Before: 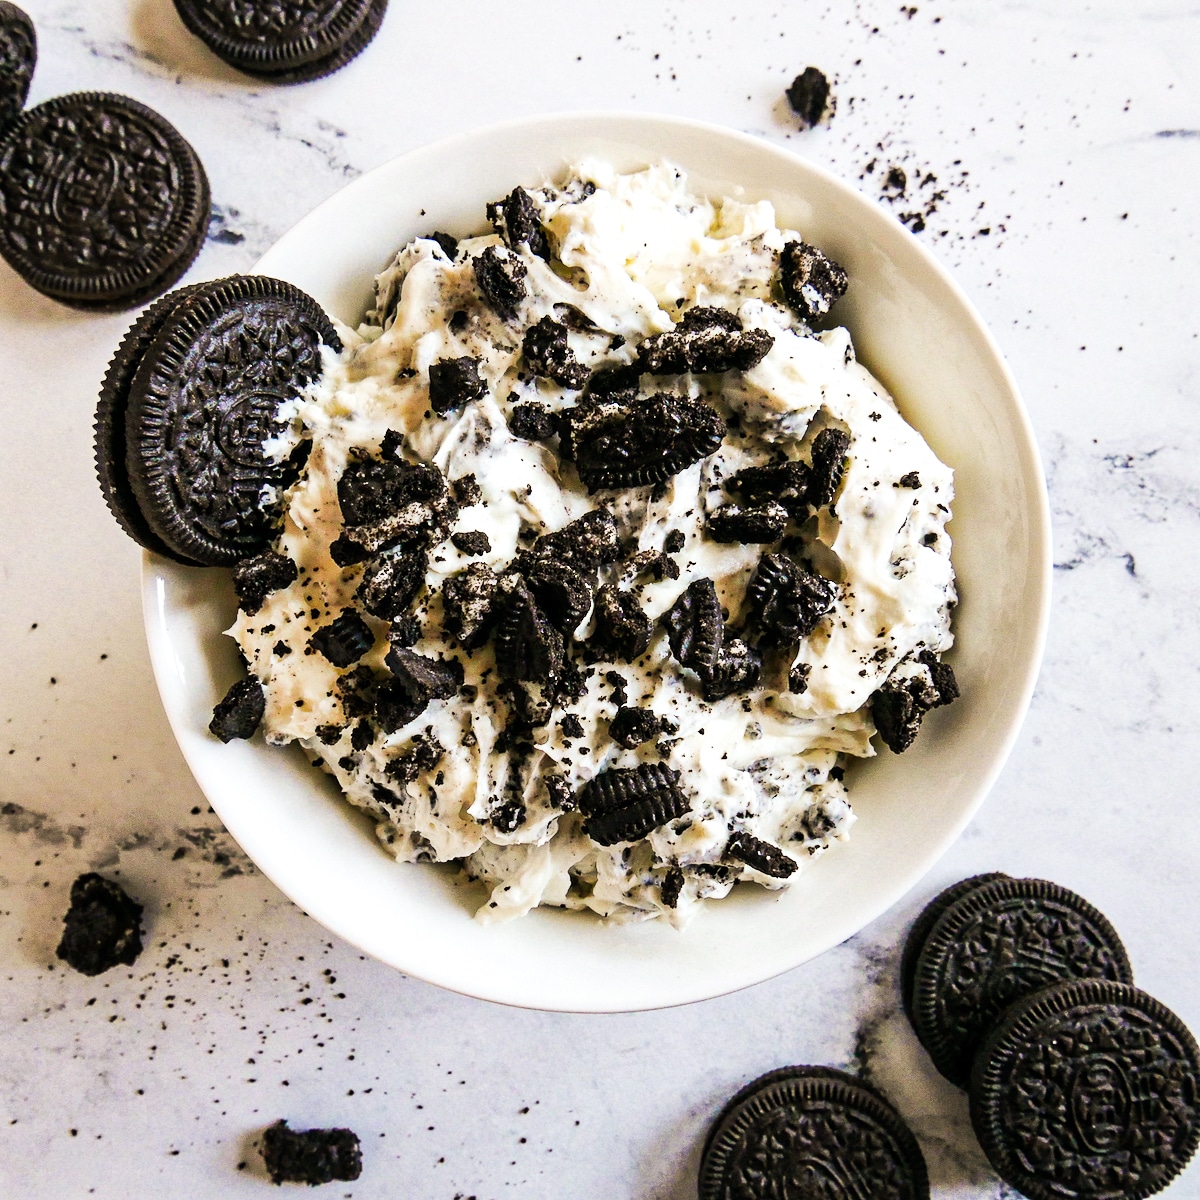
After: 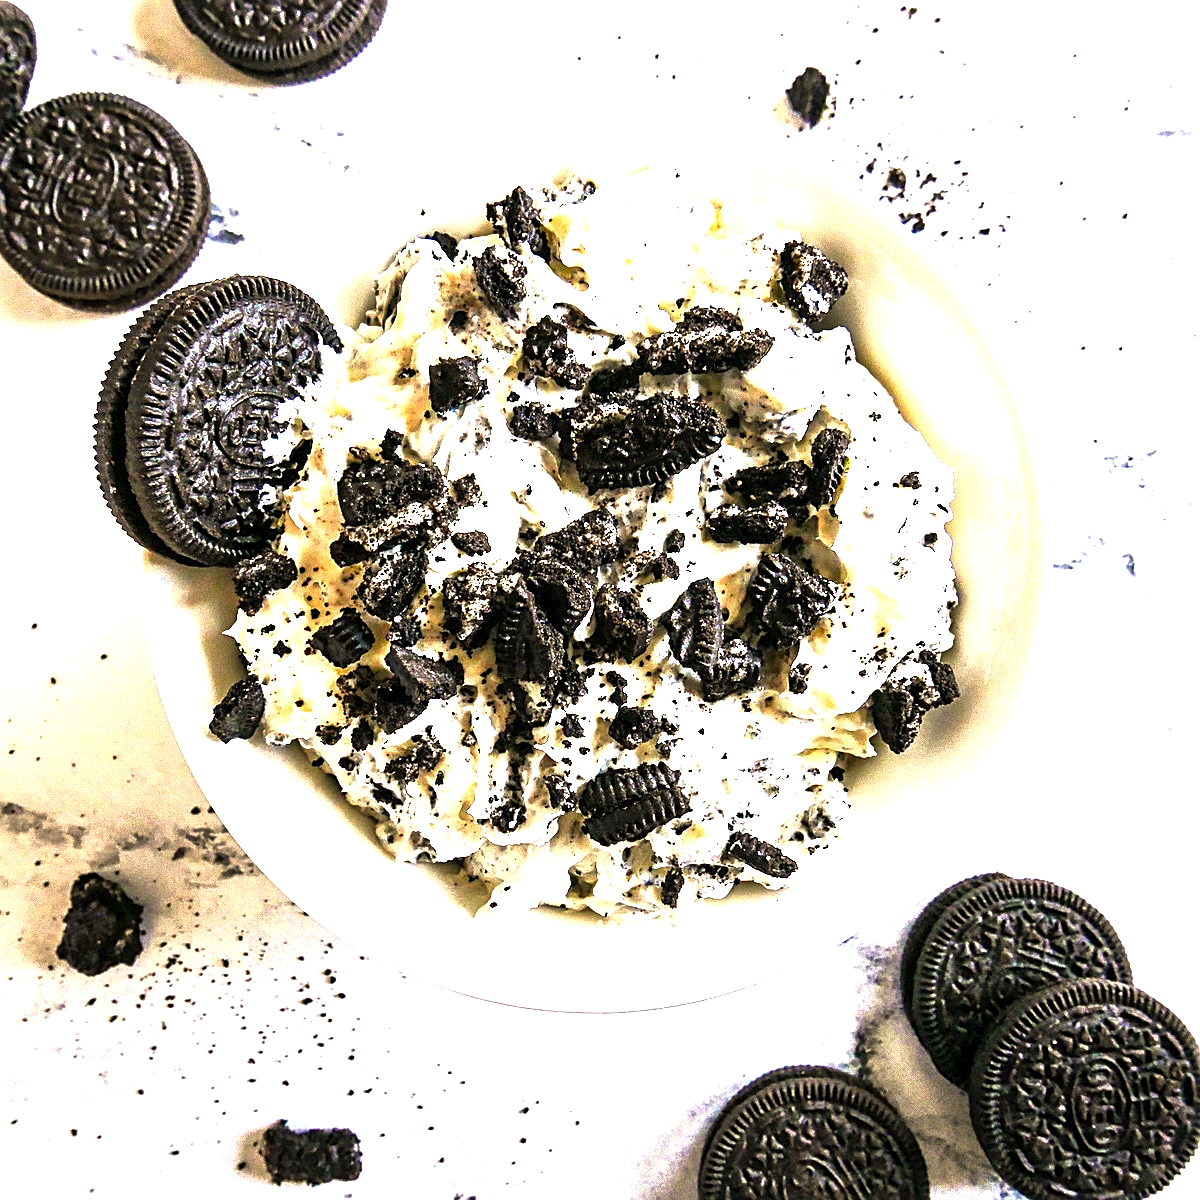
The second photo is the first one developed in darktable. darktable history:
exposure: exposure 1.233 EV, compensate exposure bias true, compensate highlight preservation false
shadows and highlights: shadows 24.83, highlights -23.36
sharpen: on, module defaults
